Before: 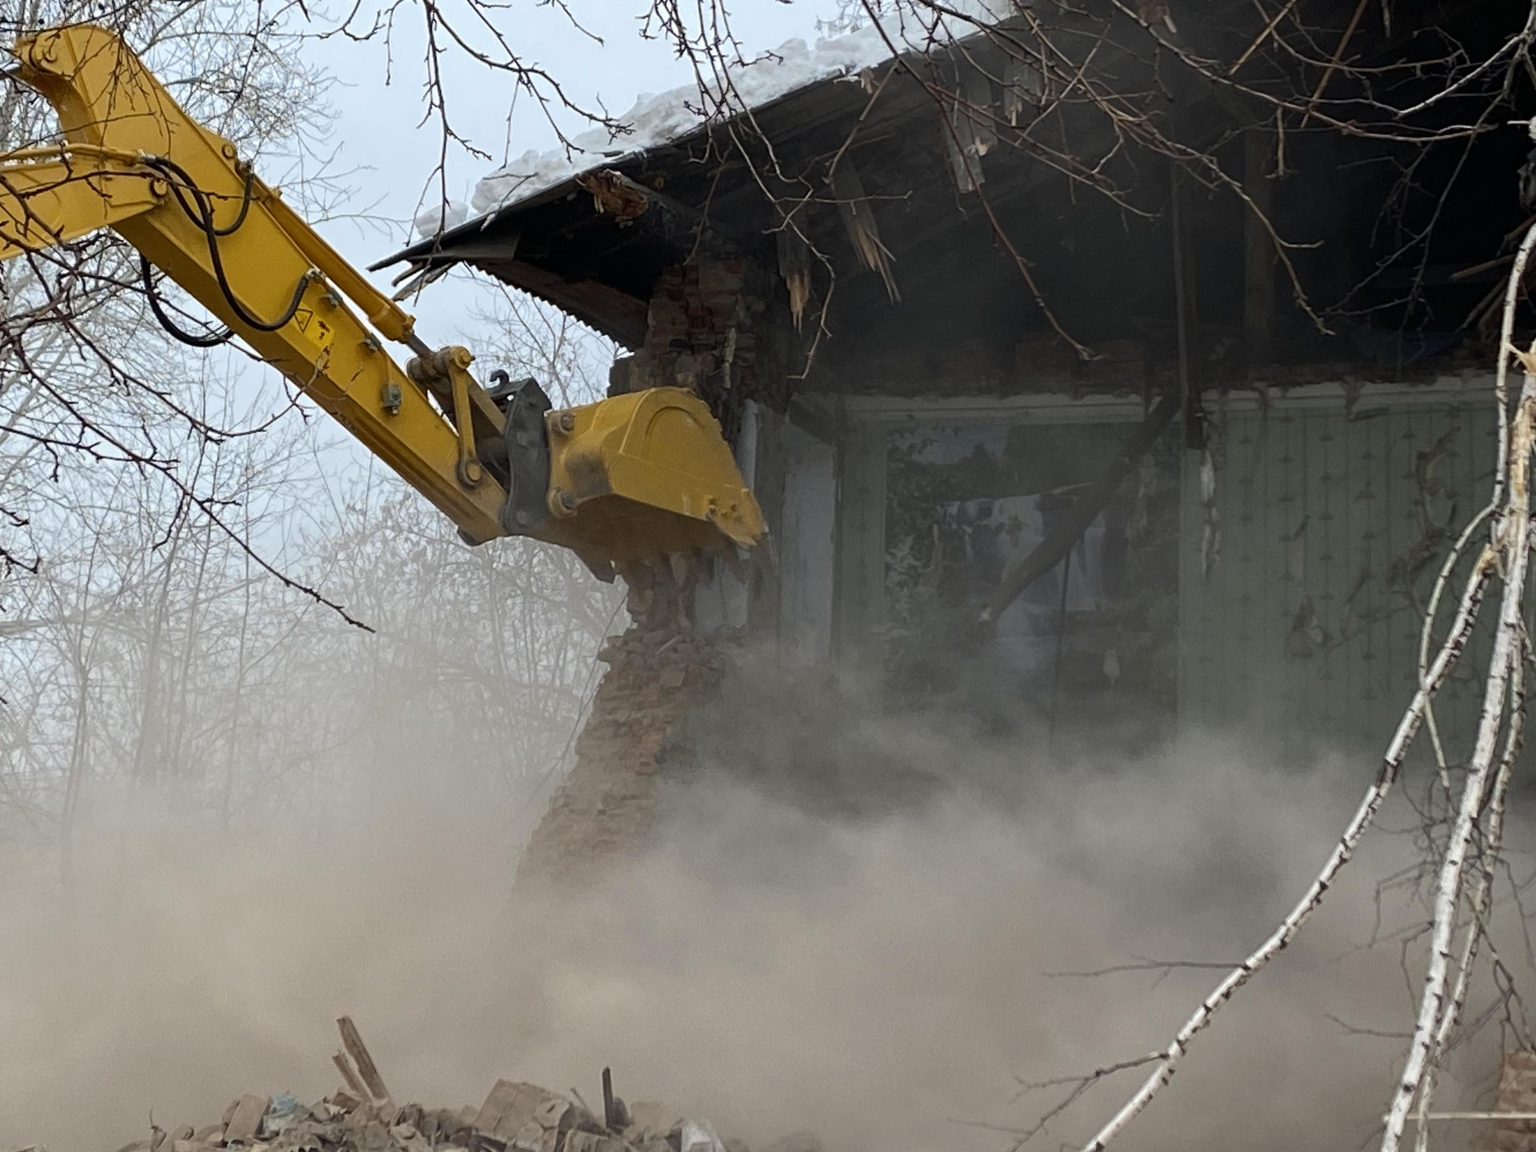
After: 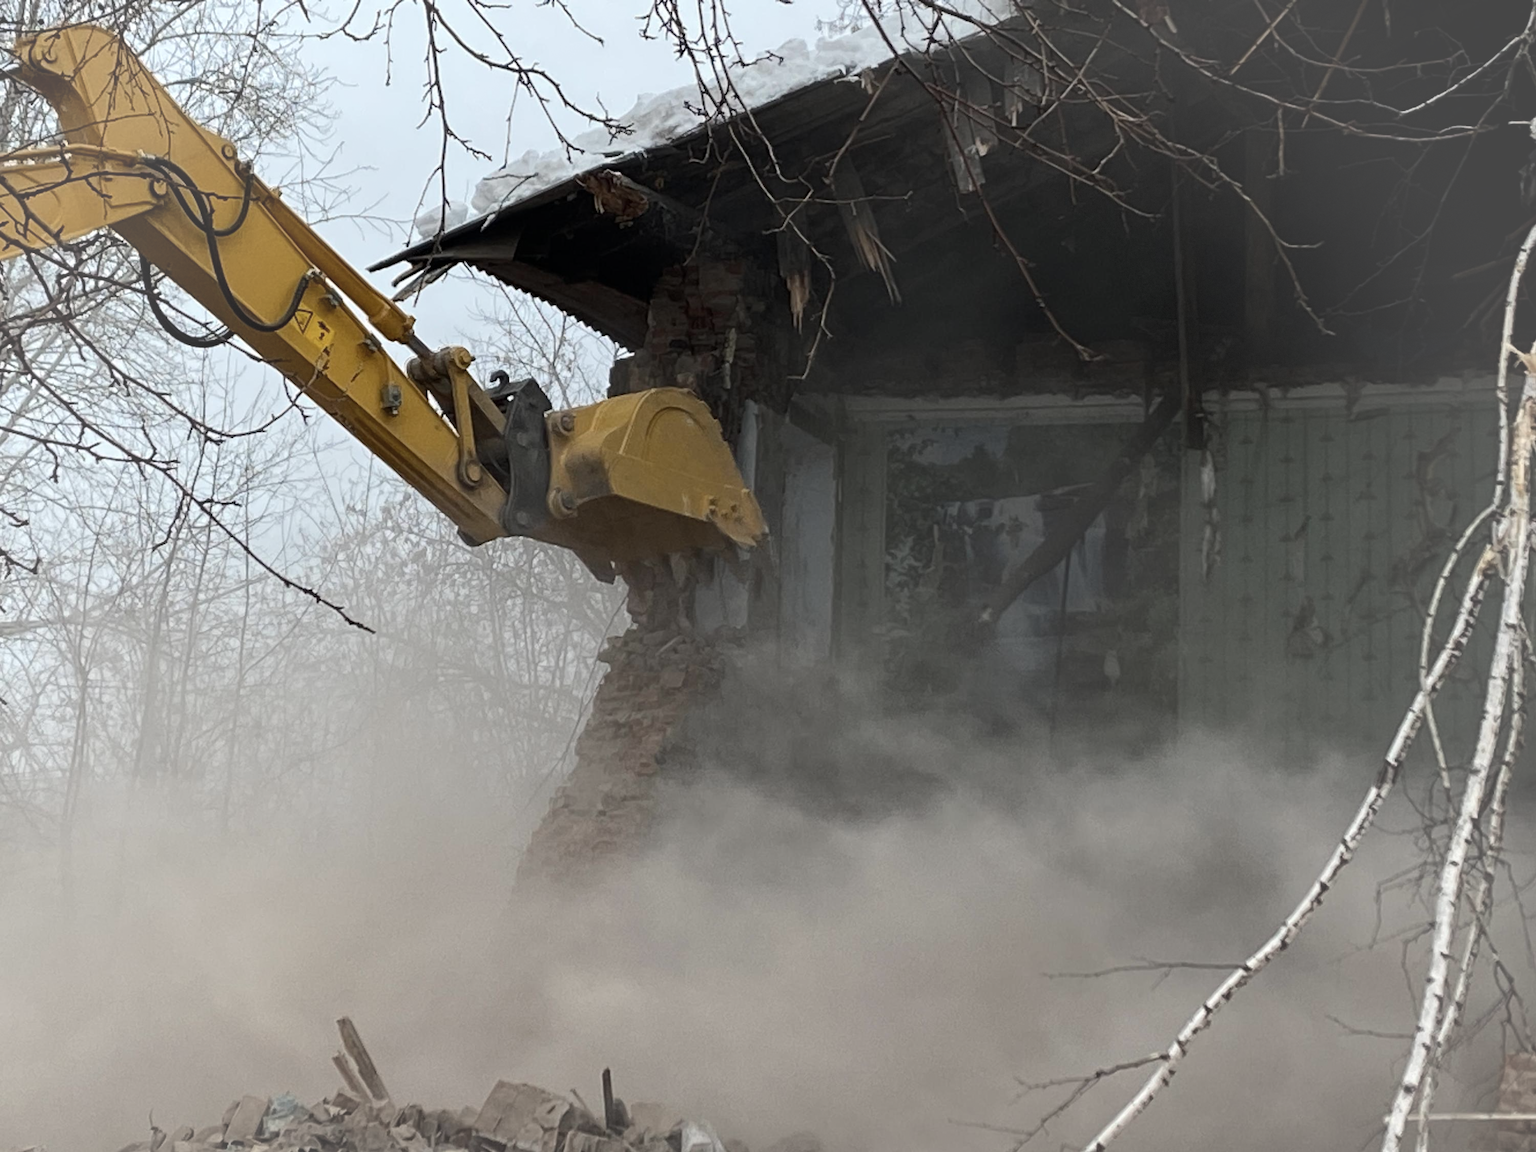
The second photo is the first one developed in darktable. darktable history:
crop: left 0.047%
vignetting: fall-off start 64.81%, brightness 0.06, saturation -0.002, width/height ratio 0.888, dithering 8-bit output
contrast brightness saturation: contrast 0.098, saturation -0.352
